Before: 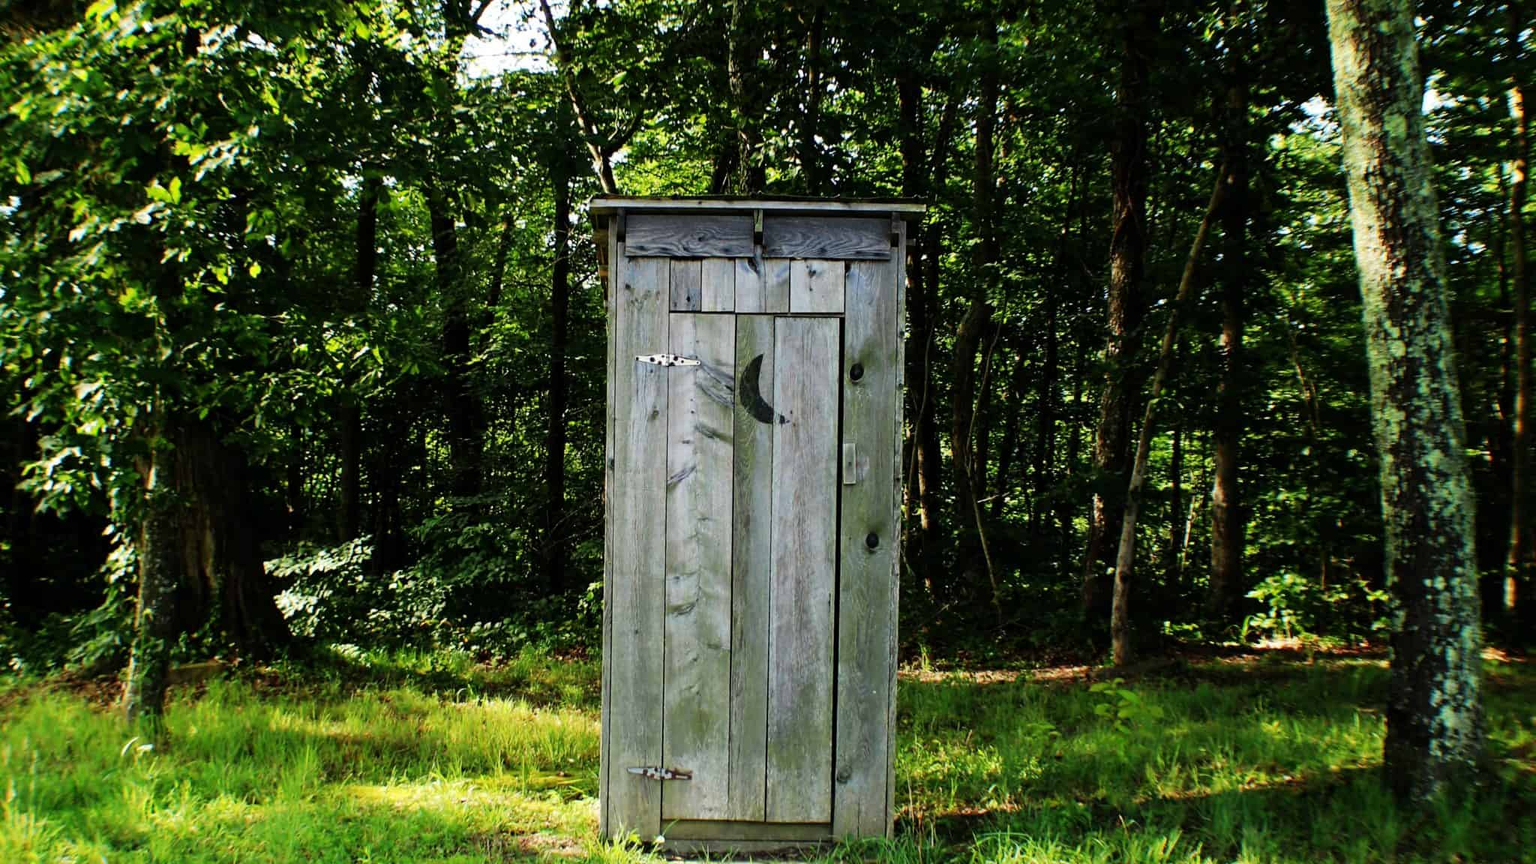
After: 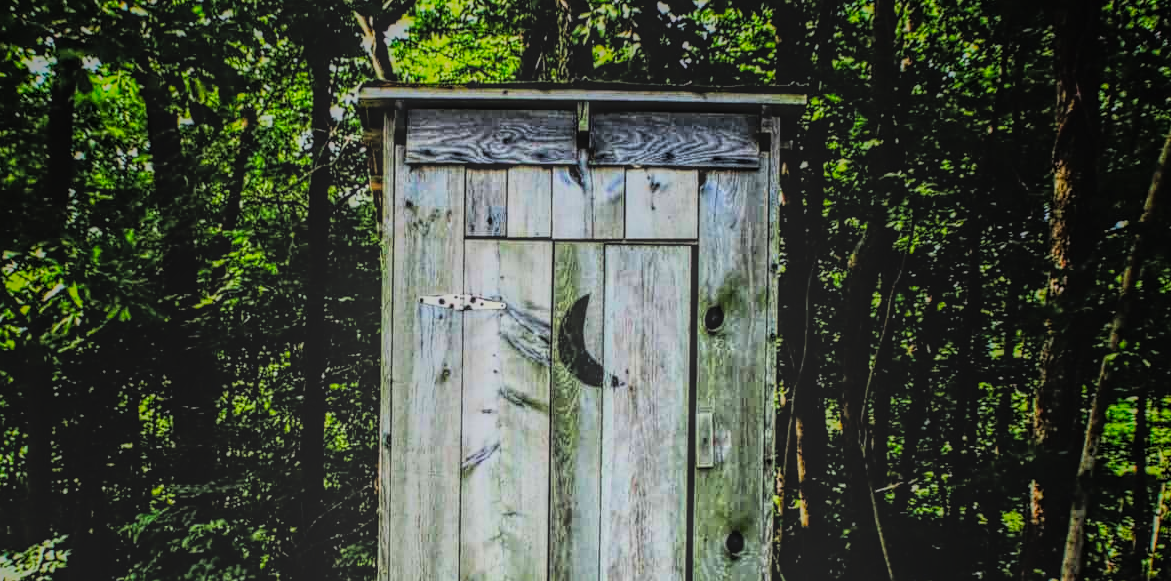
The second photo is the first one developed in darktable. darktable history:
crop: left 20.932%, top 15.471%, right 21.848%, bottom 34.081%
local contrast: highlights 20%, shadows 30%, detail 200%, midtone range 0.2
rgb curve: curves: ch0 [(0, 0) (0.21, 0.15) (0.24, 0.21) (0.5, 0.75) (0.75, 0.96) (0.89, 0.99) (1, 1)]; ch1 [(0, 0.02) (0.21, 0.13) (0.25, 0.2) (0.5, 0.67) (0.75, 0.9) (0.89, 0.97) (1, 1)]; ch2 [(0, 0.02) (0.21, 0.13) (0.25, 0.2) (0.5, 0.67) (0.75, 0.9) (0.89, 0.97) (1, 1)], compensate middle gray true
